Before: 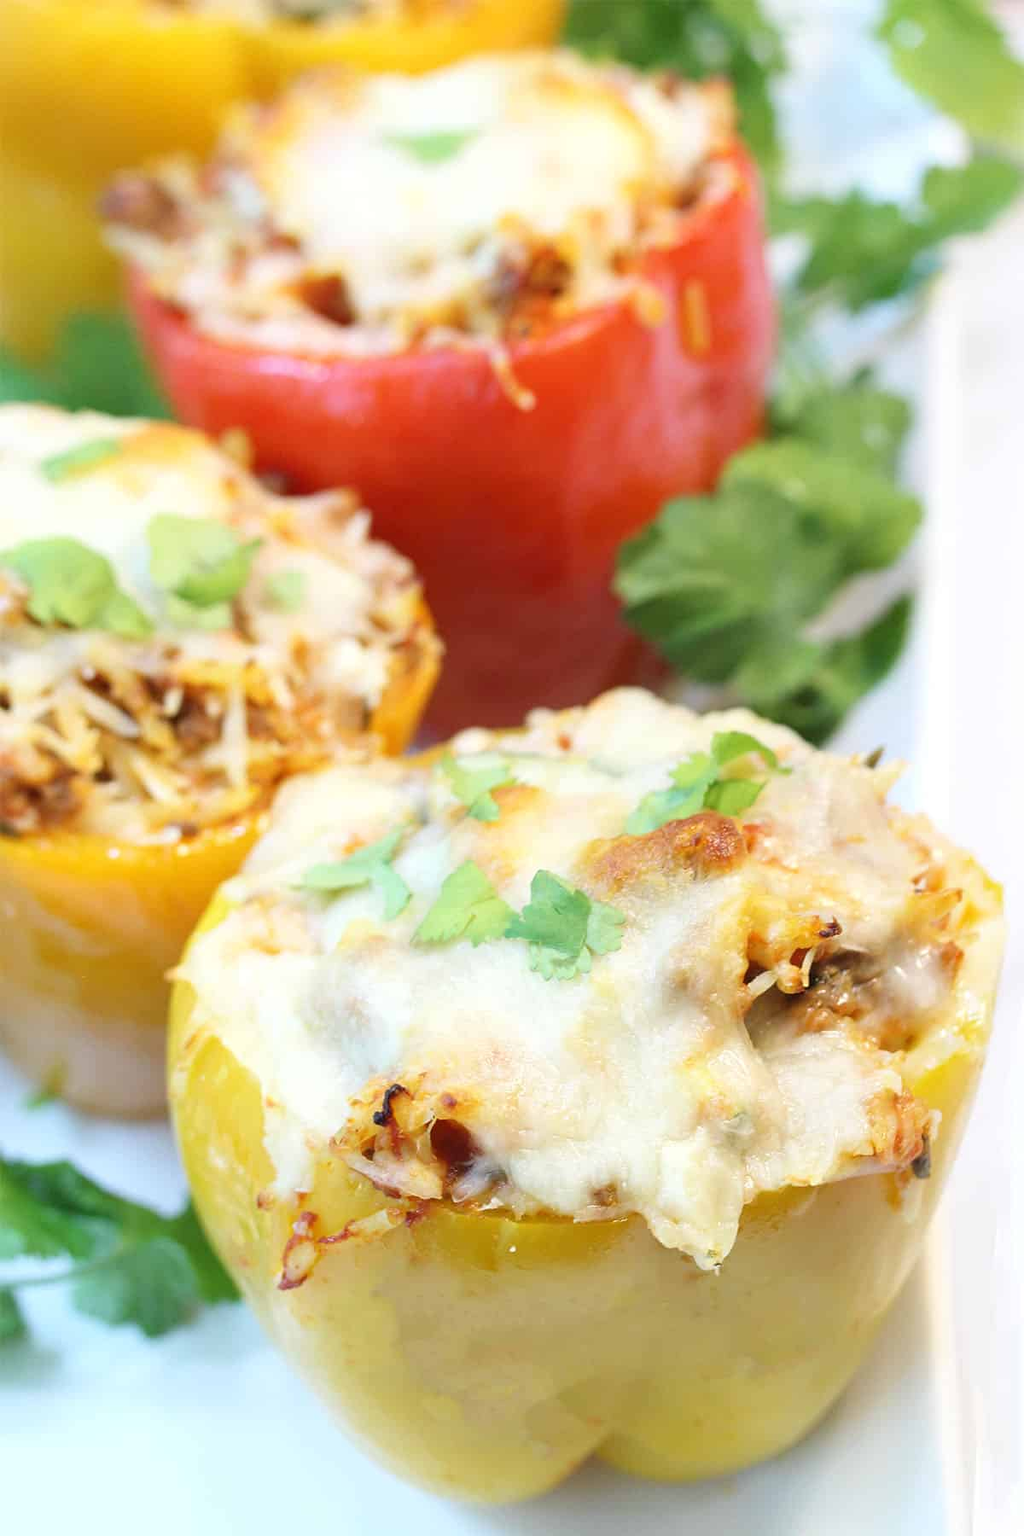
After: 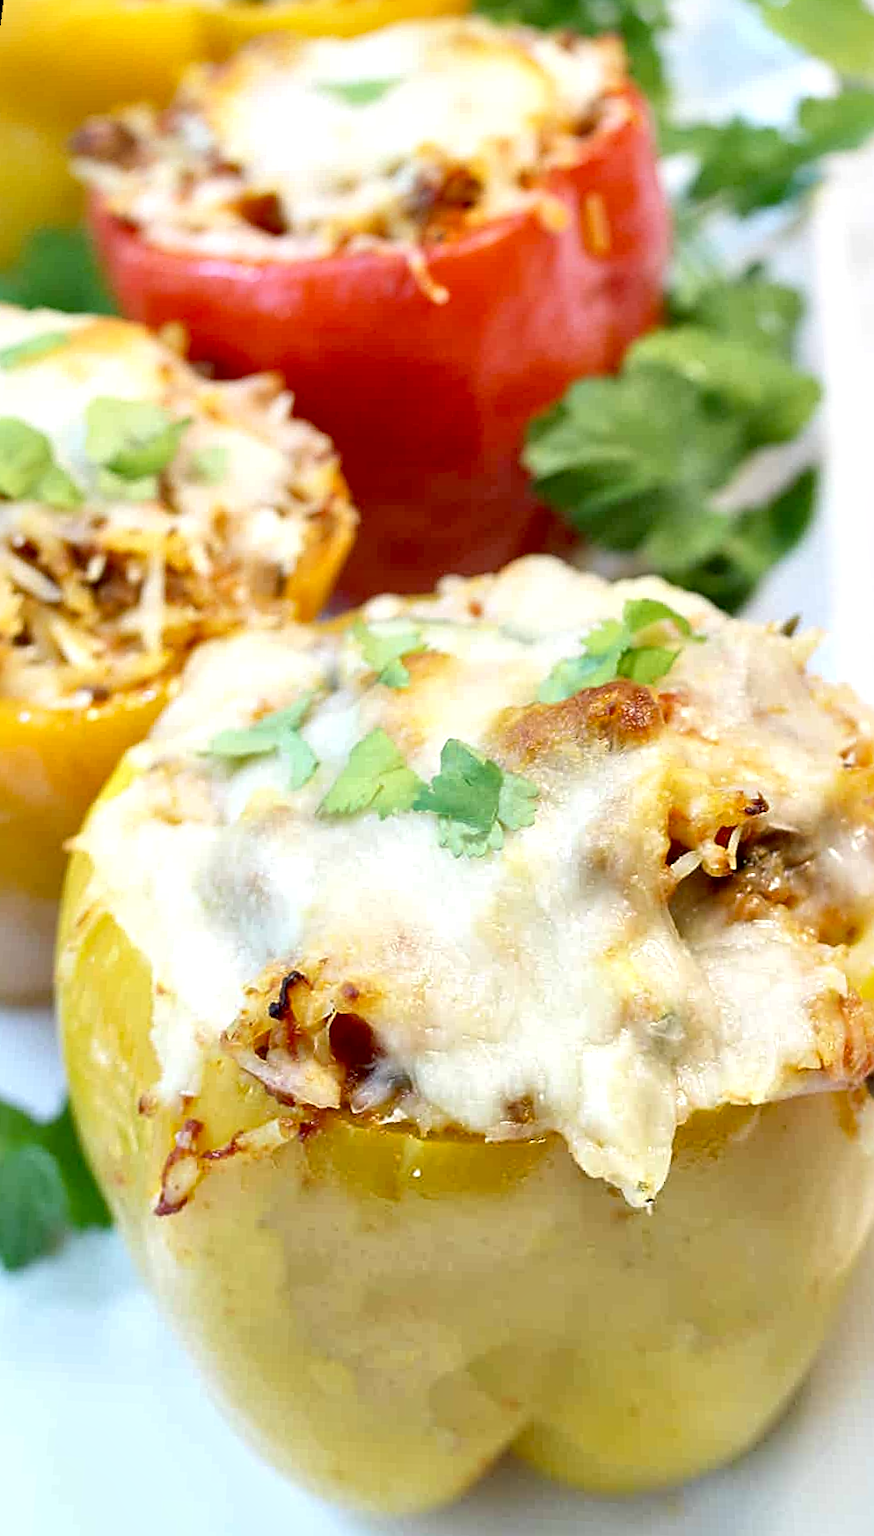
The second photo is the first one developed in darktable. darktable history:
rotate and perspective: rotation 0.72°, lens shift (vertical) -0.352, lens shift (horizontal) -0.051, crop left 0.152, crop right 0.859, crop top 0.019, crop bottom 0.964
exposure: black level correction 0.016, exposure -0.009 EV, compensate highlight preservation false
sharpen: on, module defaults
local contrast: mode bilateral grid, contrast 25, coarseness 60, detail 151%, midtone range 0.2
